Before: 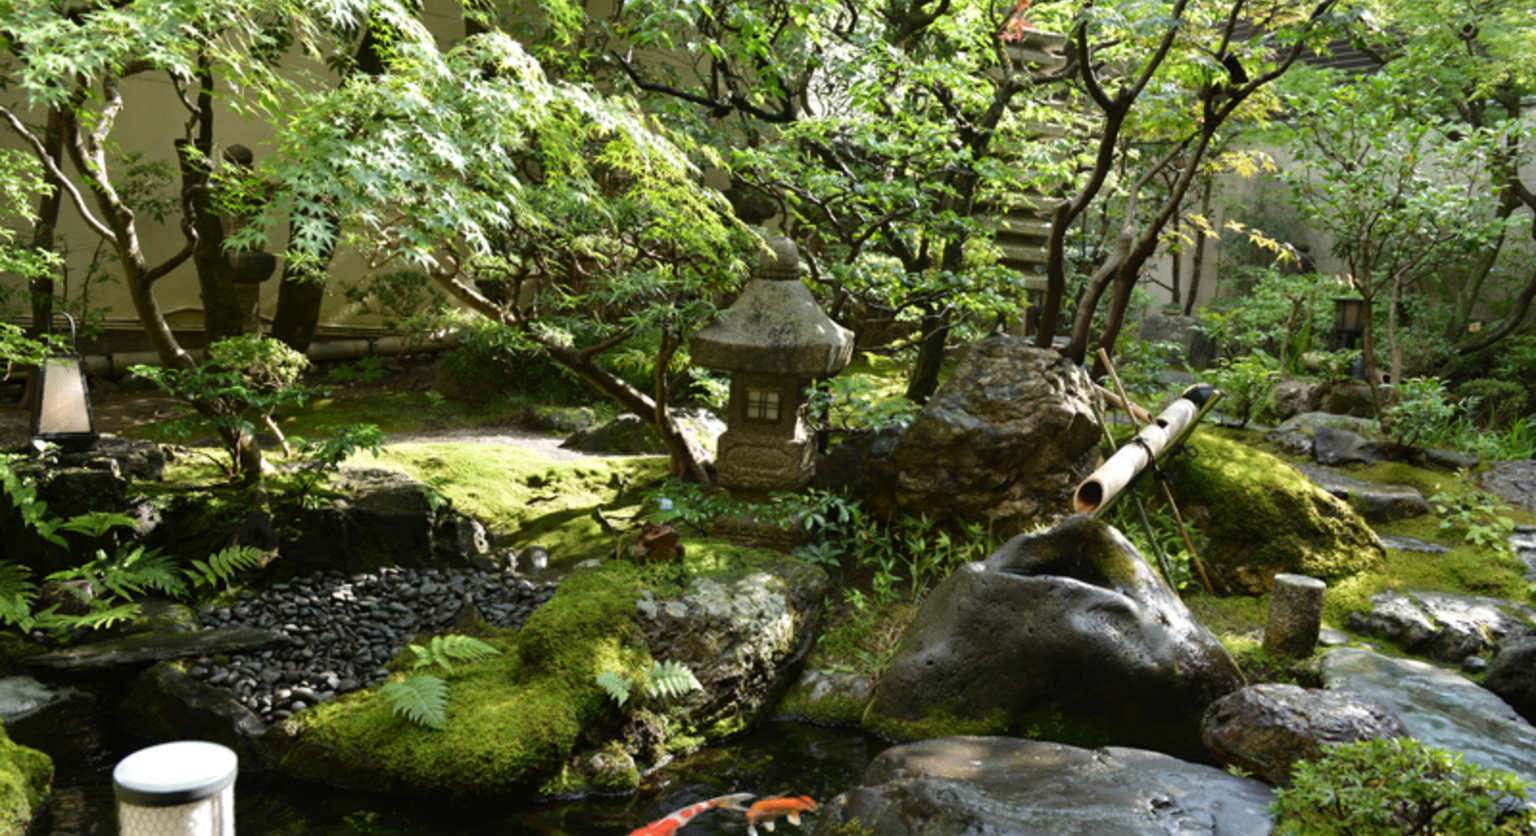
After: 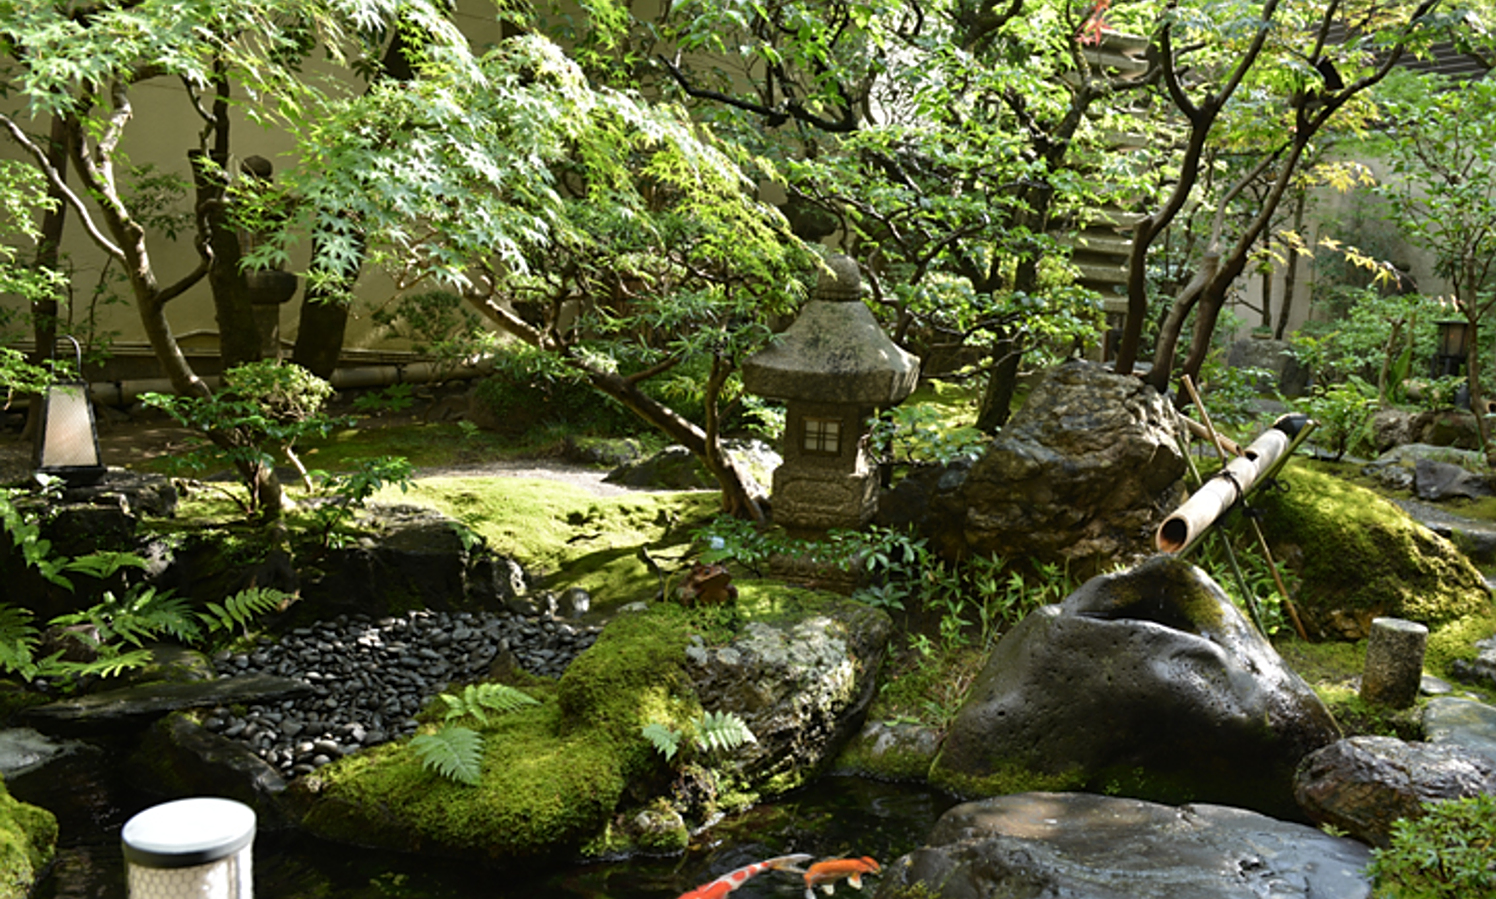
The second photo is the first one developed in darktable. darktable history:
sharpen: on, module defaults
crop: right 9.501%, bottom 0.032%
